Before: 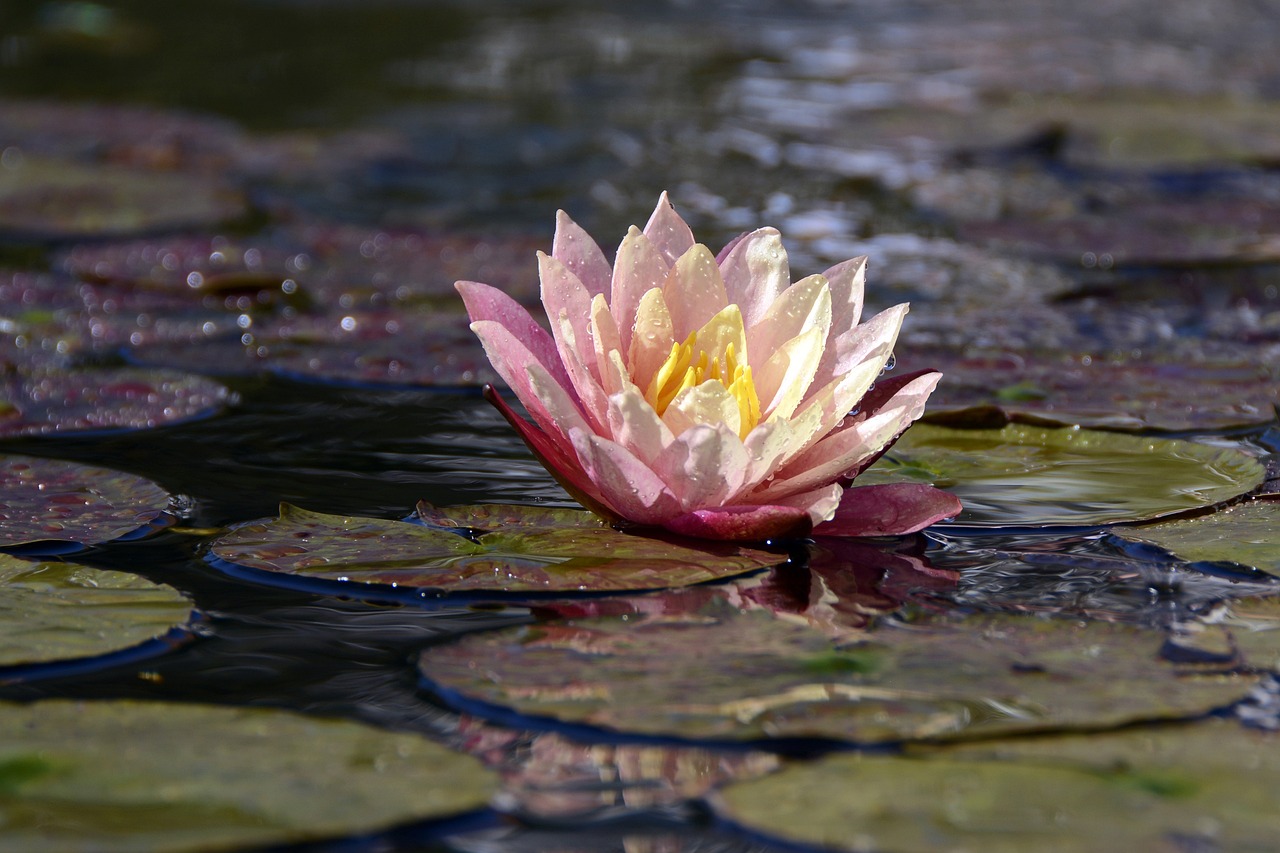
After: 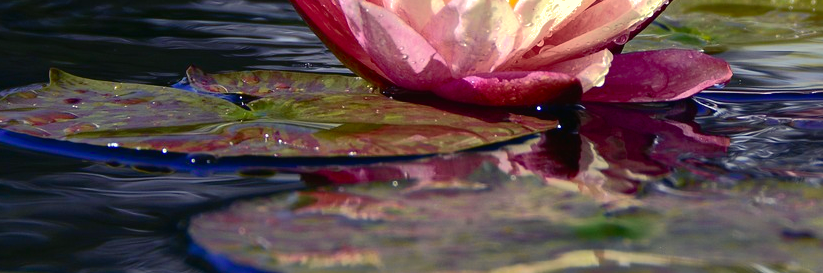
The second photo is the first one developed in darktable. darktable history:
color balance rgb: shadows lift › luminance -21.648%, shadows lift › chroma 6.669%, shadows lift › hue 267.66°, highlights gain › luminance 6.627%, highlights gain › chroma 1.889%, highlights gain › hue 90.22°, perceptual saturation grading › global saturation 0.812%, perceptual brilliance grading › global brilliance 9.295%
tone curve: curves: ch0 [(0, 0.01) (0.037, 0.032) (0.131, 0.108) (0.275, 0.256) (0.483, 0.512) (0.61, 0.665) (0.696, 0.742) (0.792, 0.819) (0.911, 0.925) (0.997, 0.995)]; ch1 [(0, 0) (0.308, 0.29) (0.425, 0.411) (0.492, 0.488) (0.505, 0.503) (0.527, 0.531) (0.568, 0.594) (0.683, 0.702) (0.746, 0.77) (1, 1)]; ch2 [(0, 0) (0.246, 0.233) (0.36, 0.352) (0.415, 0.415) (0.485, 0.487) (0.502, 0.504) (0.525, 0.523) (0.539, 0.553) (0.587, 0.594) (0.636, 0.652) (0.711, 0.729) (0.845, 0.855) (0.998, 0.977)], color space Lab, independent channels, preserve colors none
shadows and highlights: shadows color adjustment 97.68%
crop: left 18.036%, top 50.982%, right 17.619%, bottom 16.93%
